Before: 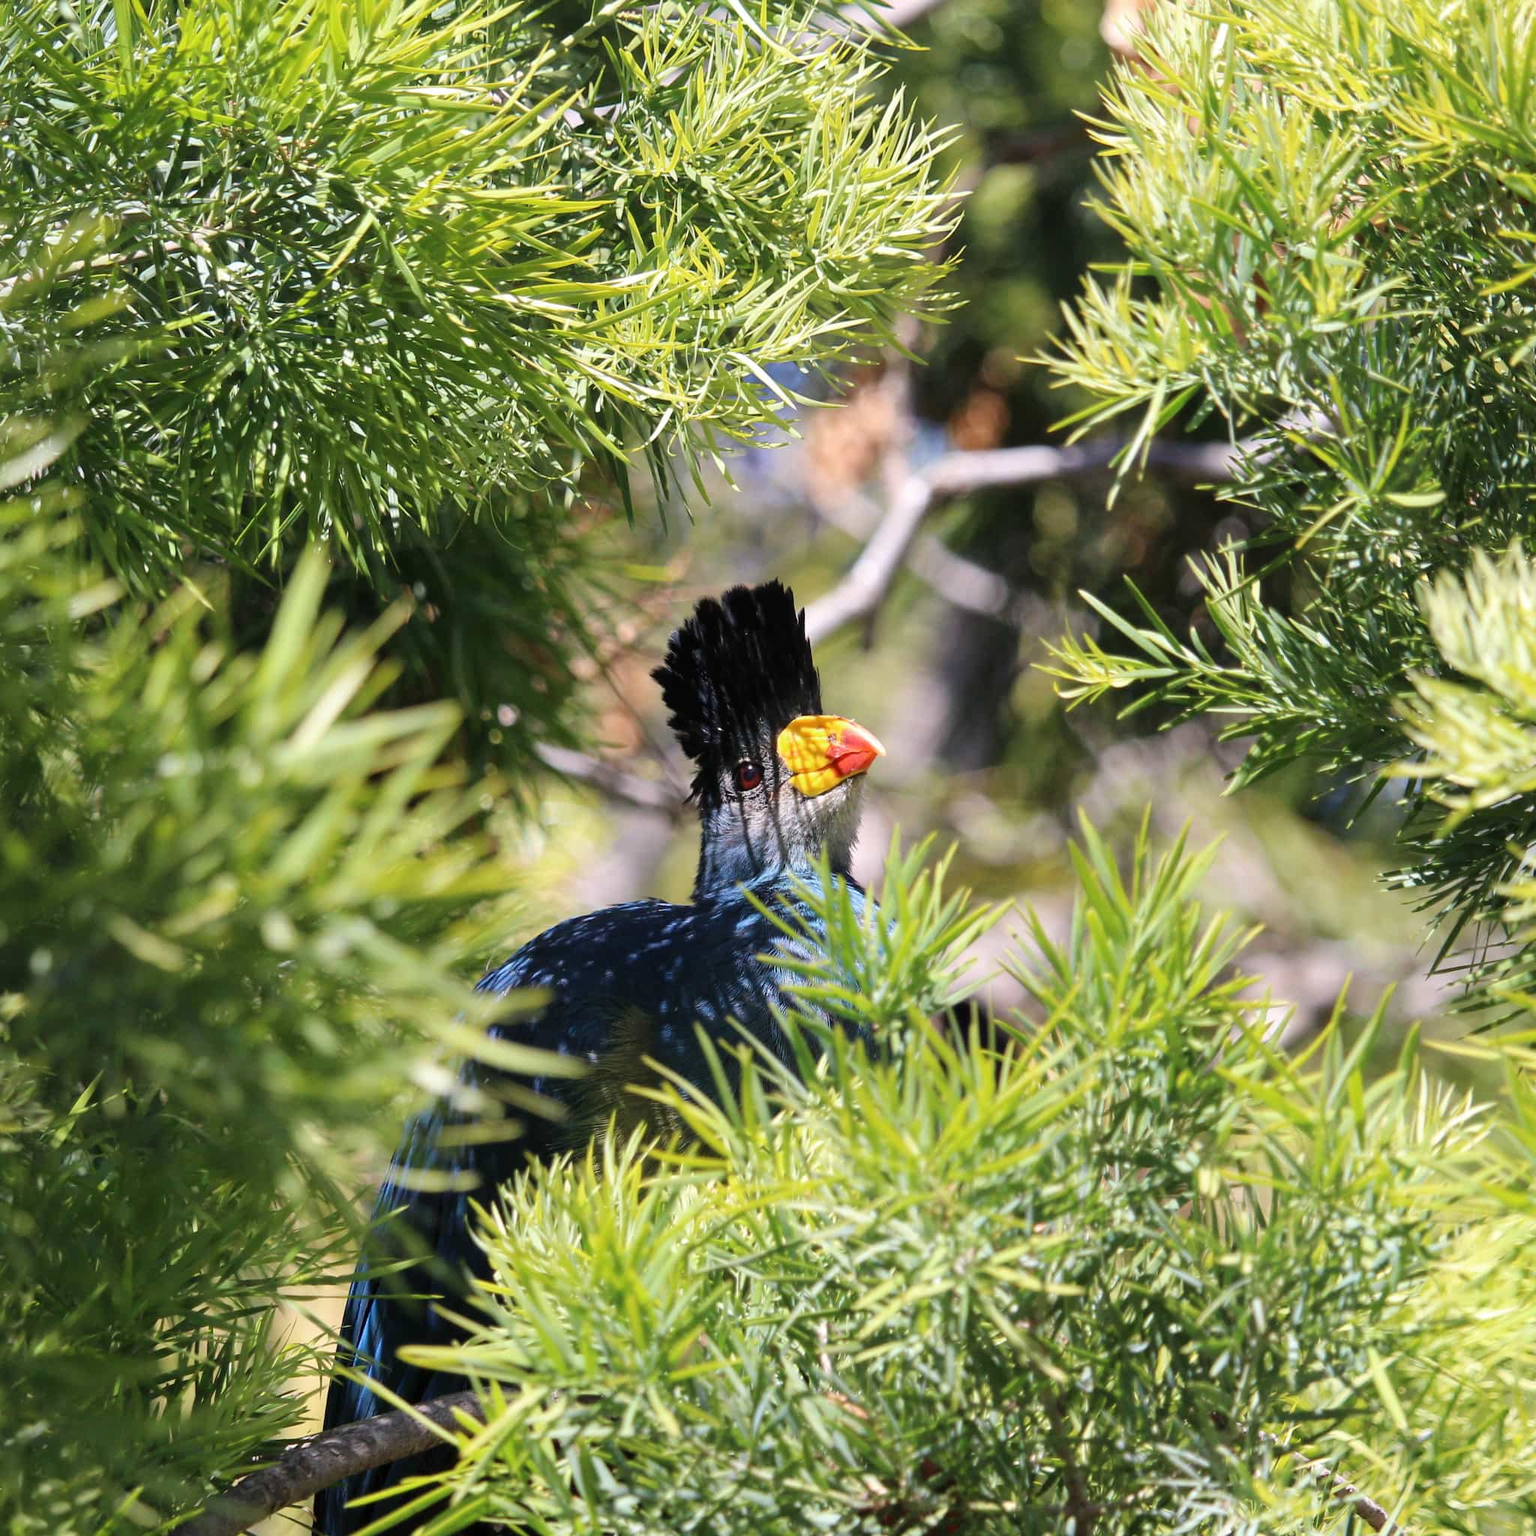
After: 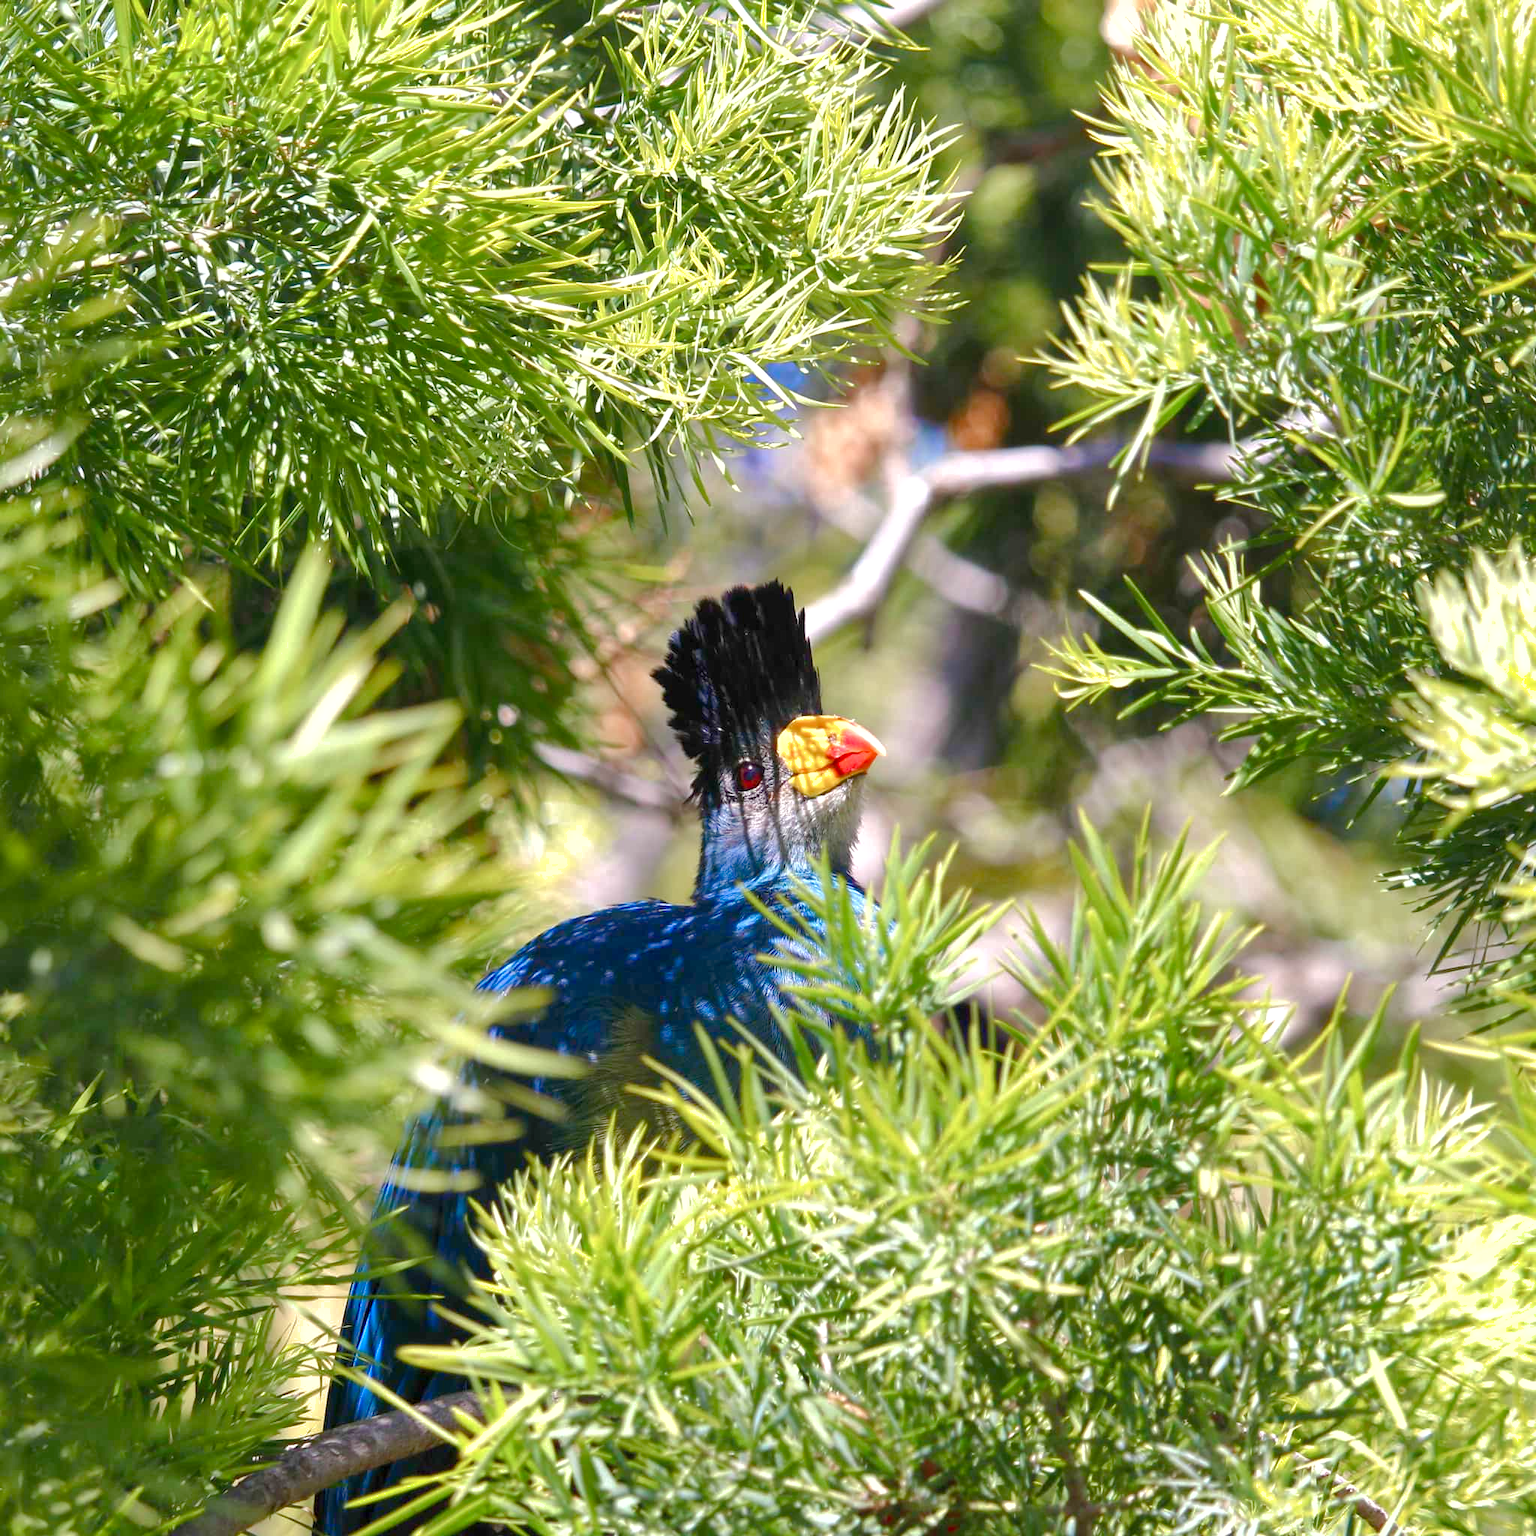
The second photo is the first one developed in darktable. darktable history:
color balance rgb: perceptual saturation grading › global saturation 20%, perceptual saturation grading › highlights -50%, perceptual saturation grading › shadows 30%, perceptual brilliance grading › global brilliance 10%, perceptual brilliance grading › shadows 15%
shadows and highlights: on, module defaults
color zones: curves: ch1 [(0.25, 0.5) (0.747, 0.71)]
